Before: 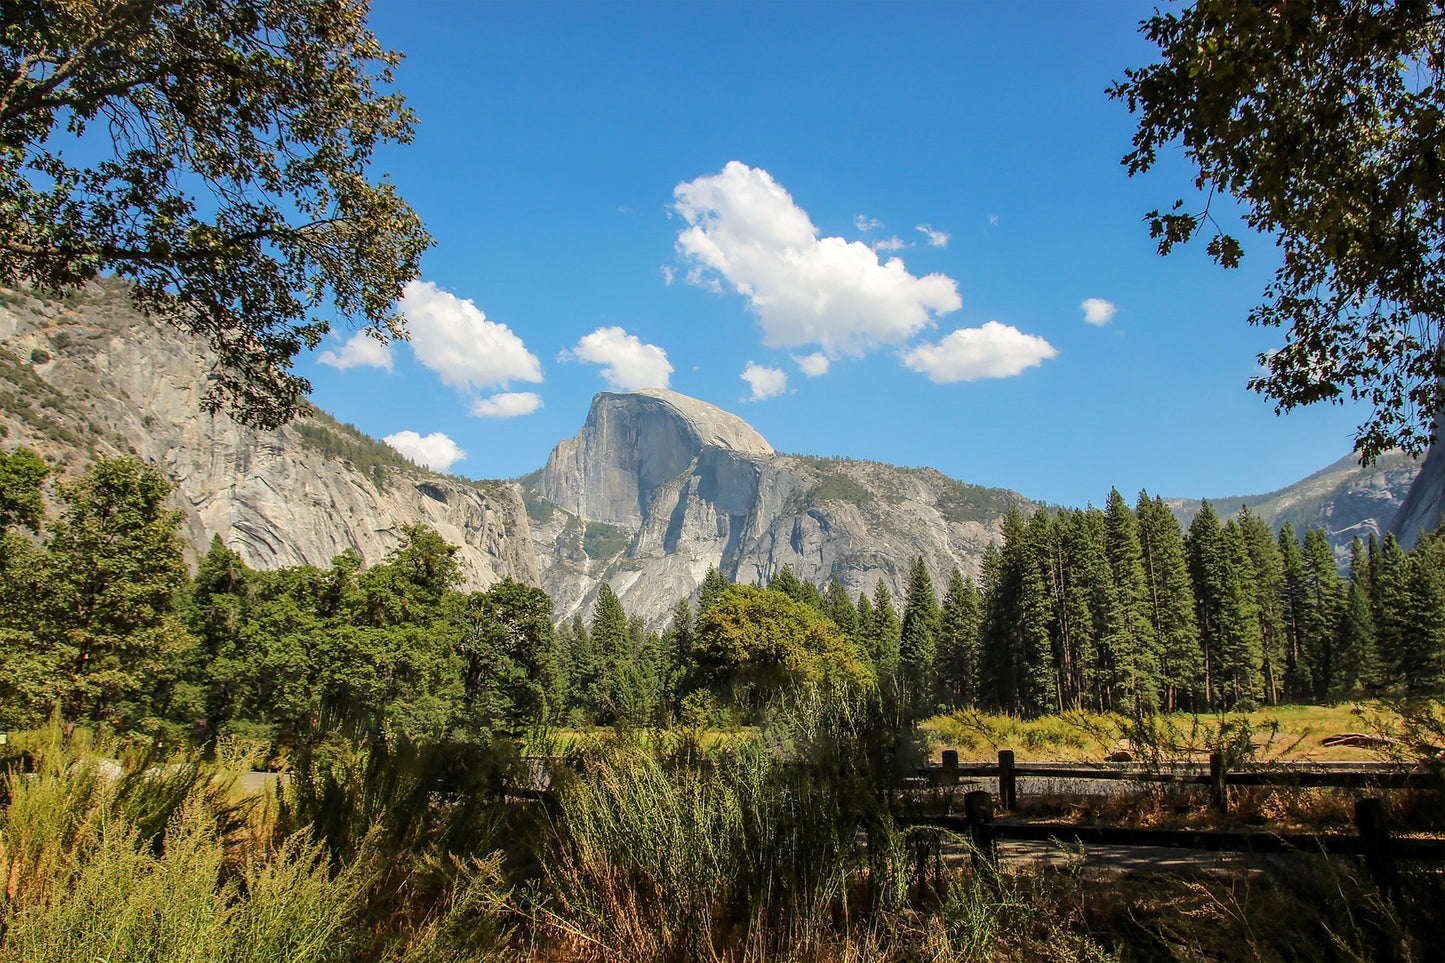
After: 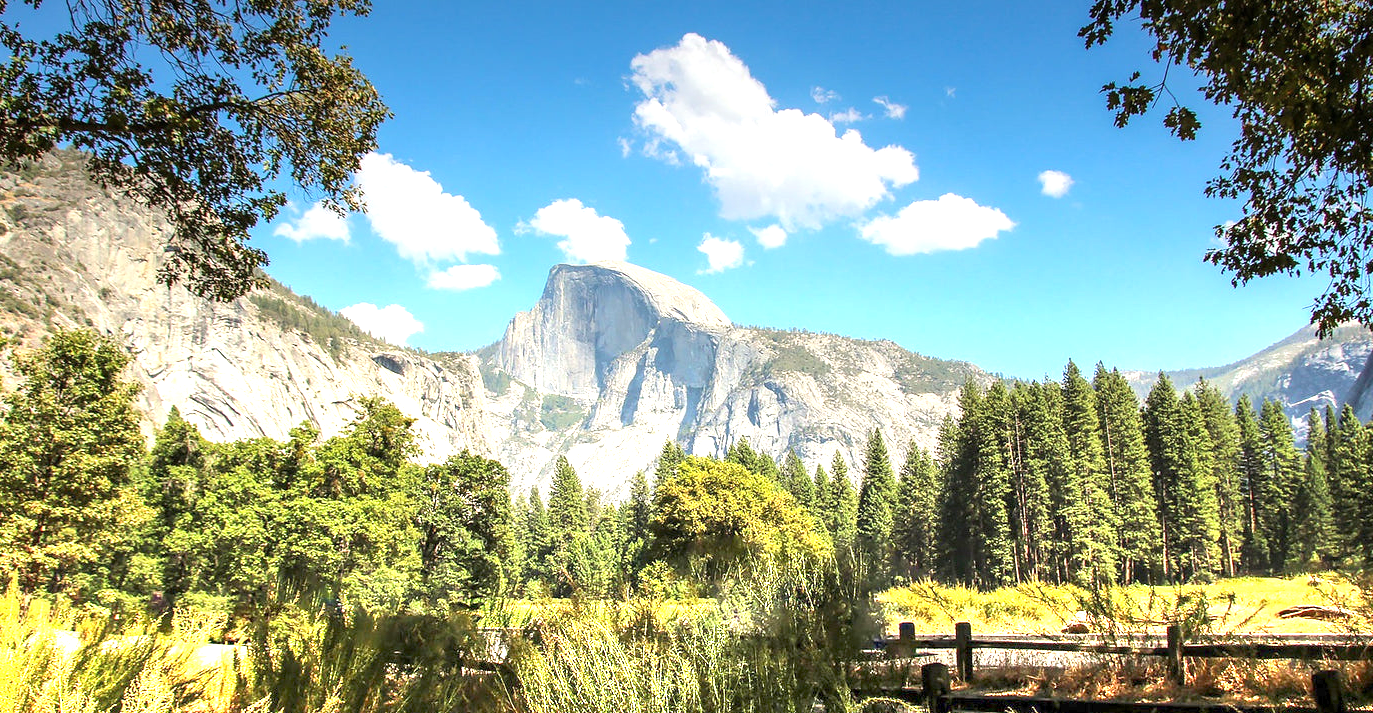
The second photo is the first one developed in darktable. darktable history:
graduated density: density -3.9 EV
crop and rotate: left 2.991%, top 13.302%, right 1.981%, bottom 12.636%
exposure: compensate highlight preservation false
